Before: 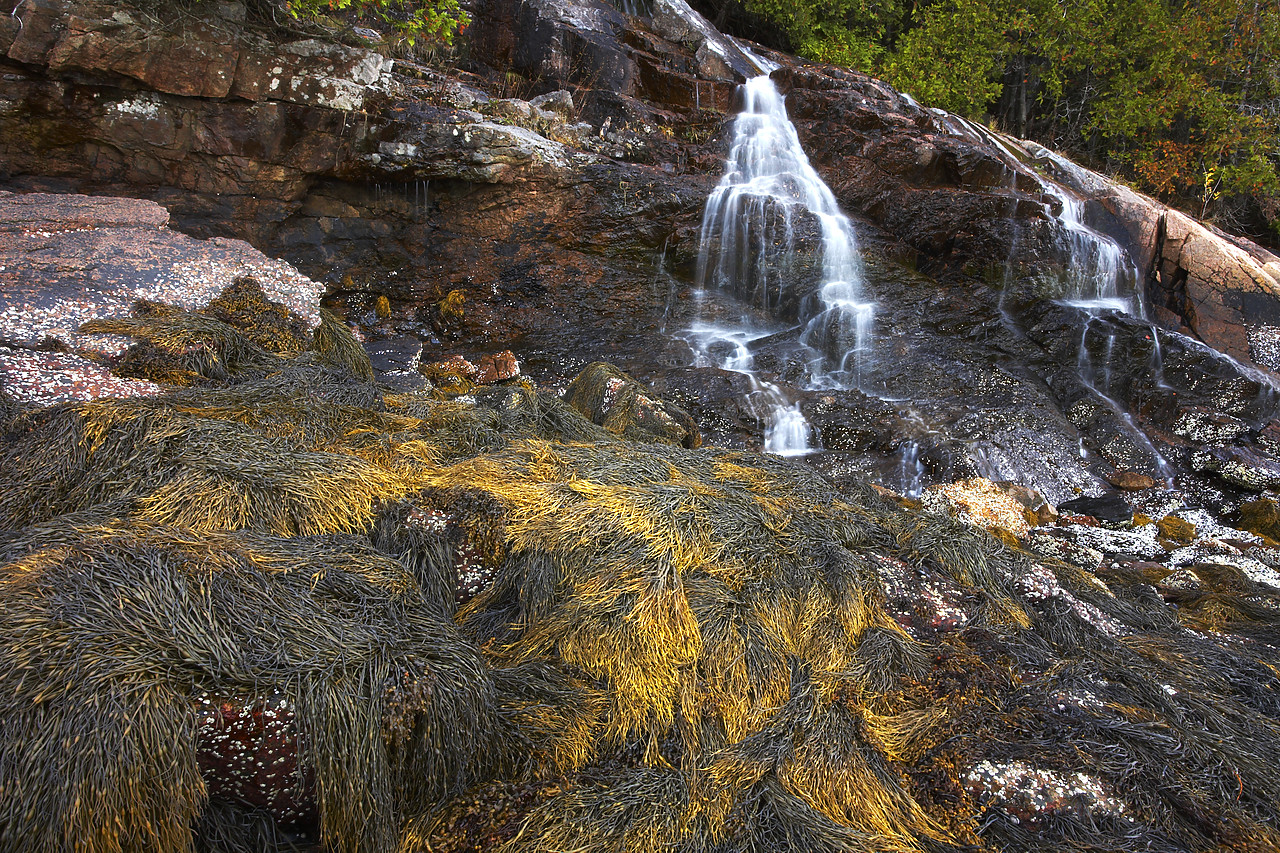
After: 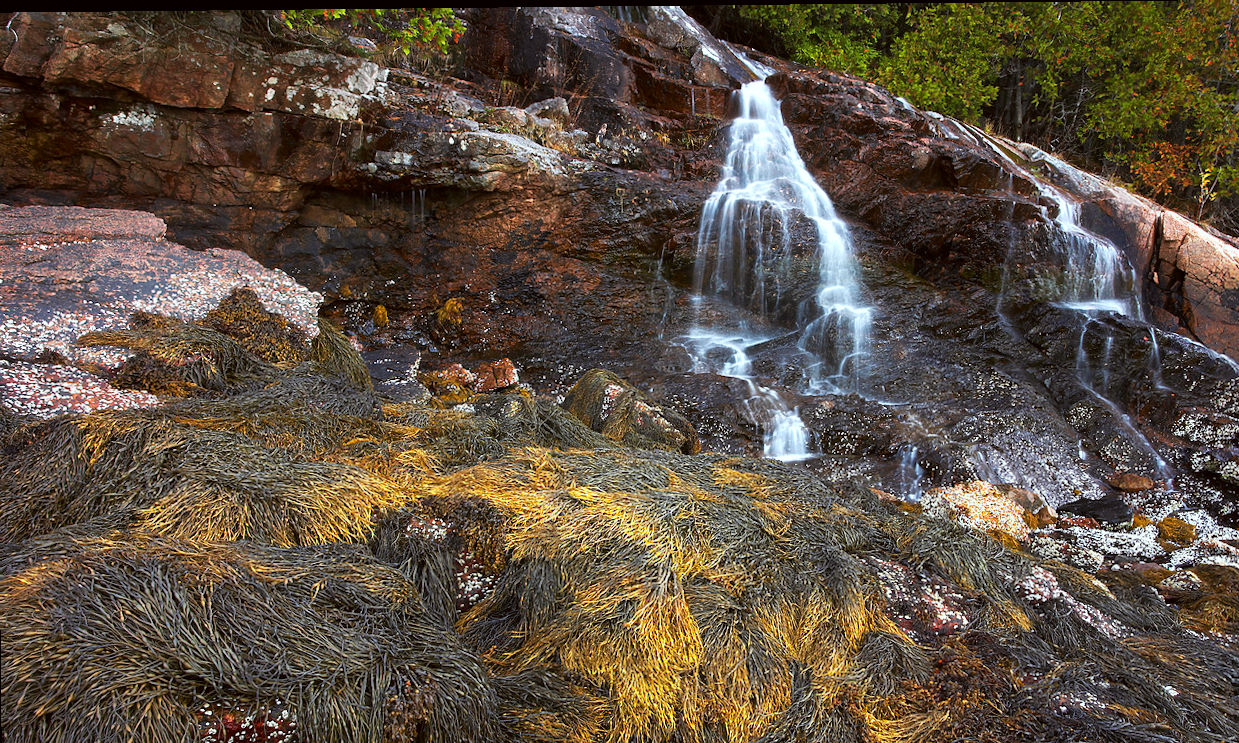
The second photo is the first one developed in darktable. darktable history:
levels: mode automatic, levels [0, 0.474, 0.947]
color correction: highlights a* -2.92, highlights b* -2.25, shadows a* 2.35, shadows b* 2.81
crop and rotate: angle 0.591°, left 0.444%, right 3.375%, bottom 14.127%
